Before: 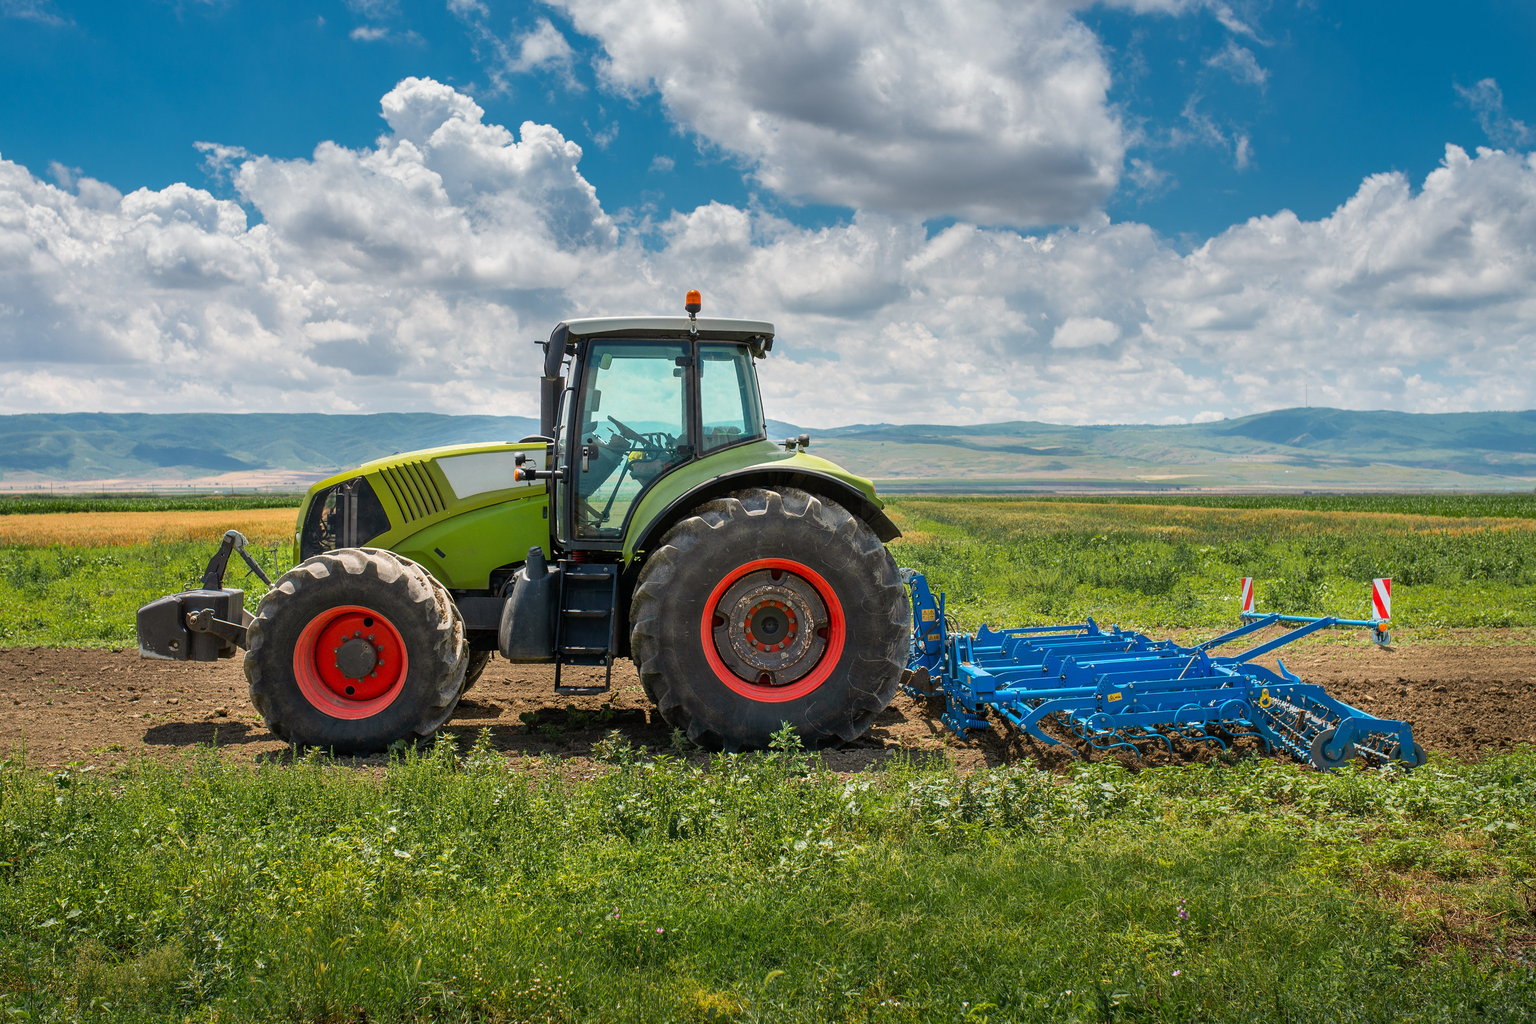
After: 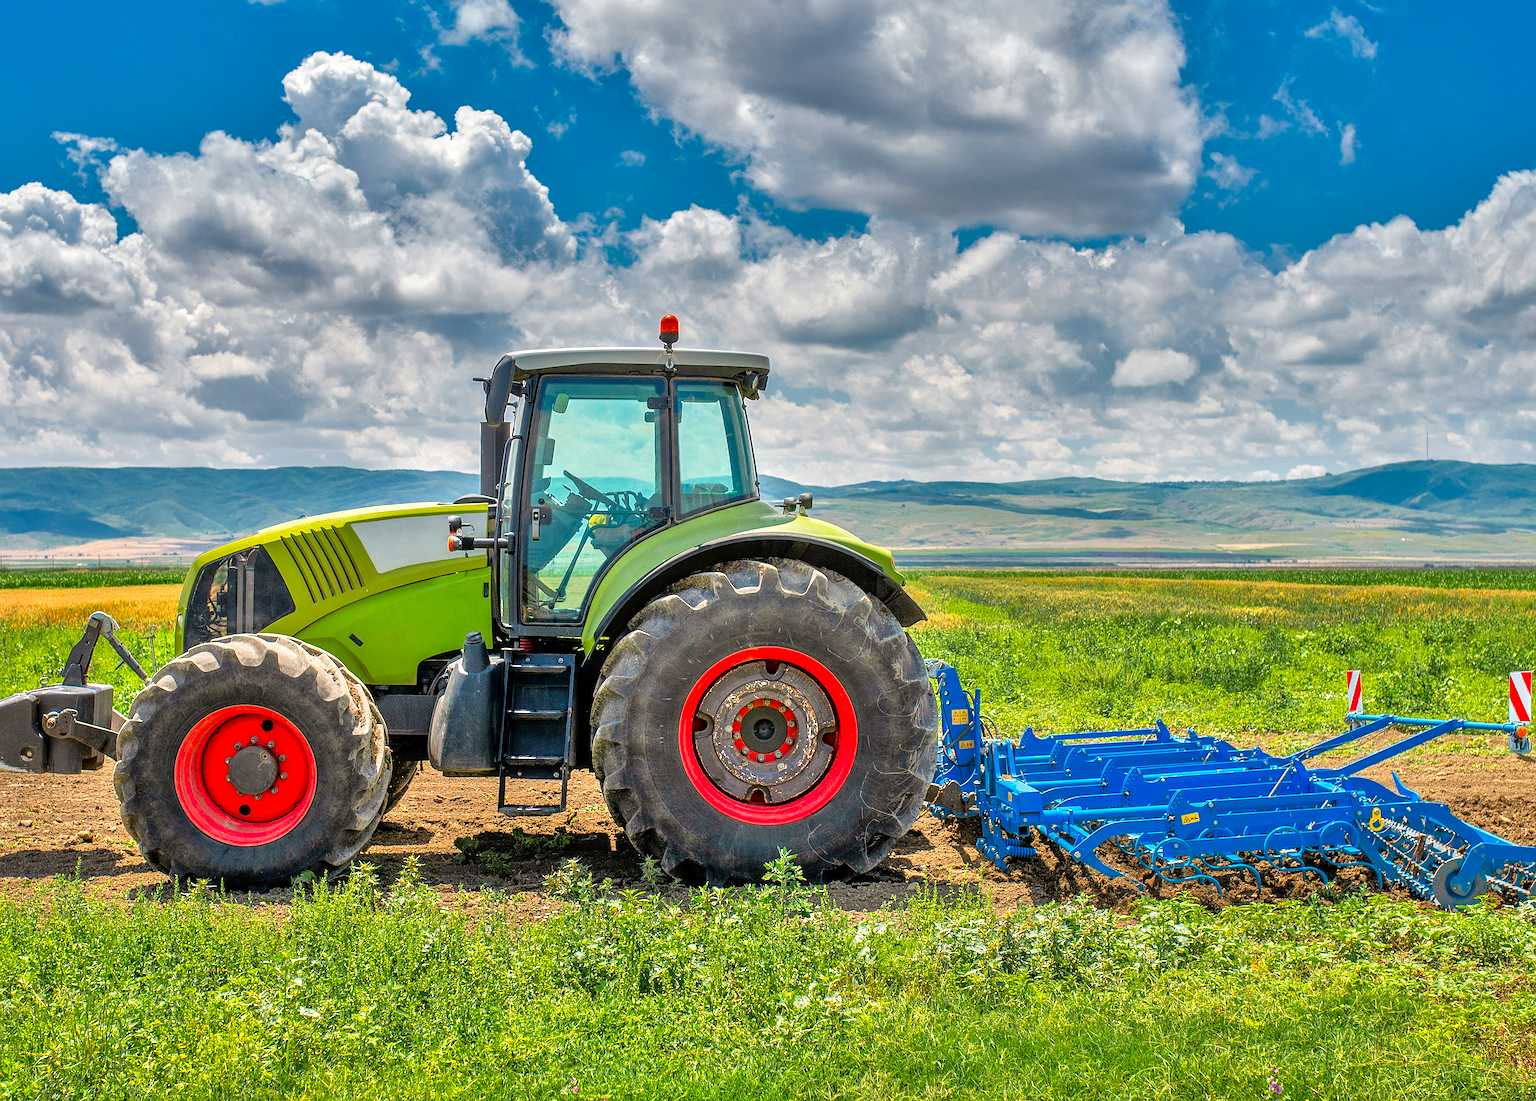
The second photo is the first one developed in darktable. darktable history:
white balance: emerald 1
crop: left 9.929%, top 3.475%, right 9.188%, bottom 9.529%
tone equalizer: -7 EV 0.15 EV, -6 EV 0.6 EV, -5 EV 1.15 EV, -4 EV 1.33 EV, -3 EV 1.15 EV, -2 EV 0.6 EV, -1 EV 0.15 EV, mask exposure compensation -0.5 EV
color zones: curves: ch0 [(0, 0.613) (0.01, 0.613) (0.245, 0.448) (0.498, 0.529) (0.642, 0.665) (0.879, 0.777) (0.99, 0.613)]; ch1 [(0, 0) (0.143, 0) (0.286, 0) (0.429, 0) (0.571, 0) (0.714, 0) (0.857, 0)], mix -131.09%
sharpen: on, module defaults
shadows and highlights: radius 133.83, soften with gaussian
local contrast: on, module defaults
